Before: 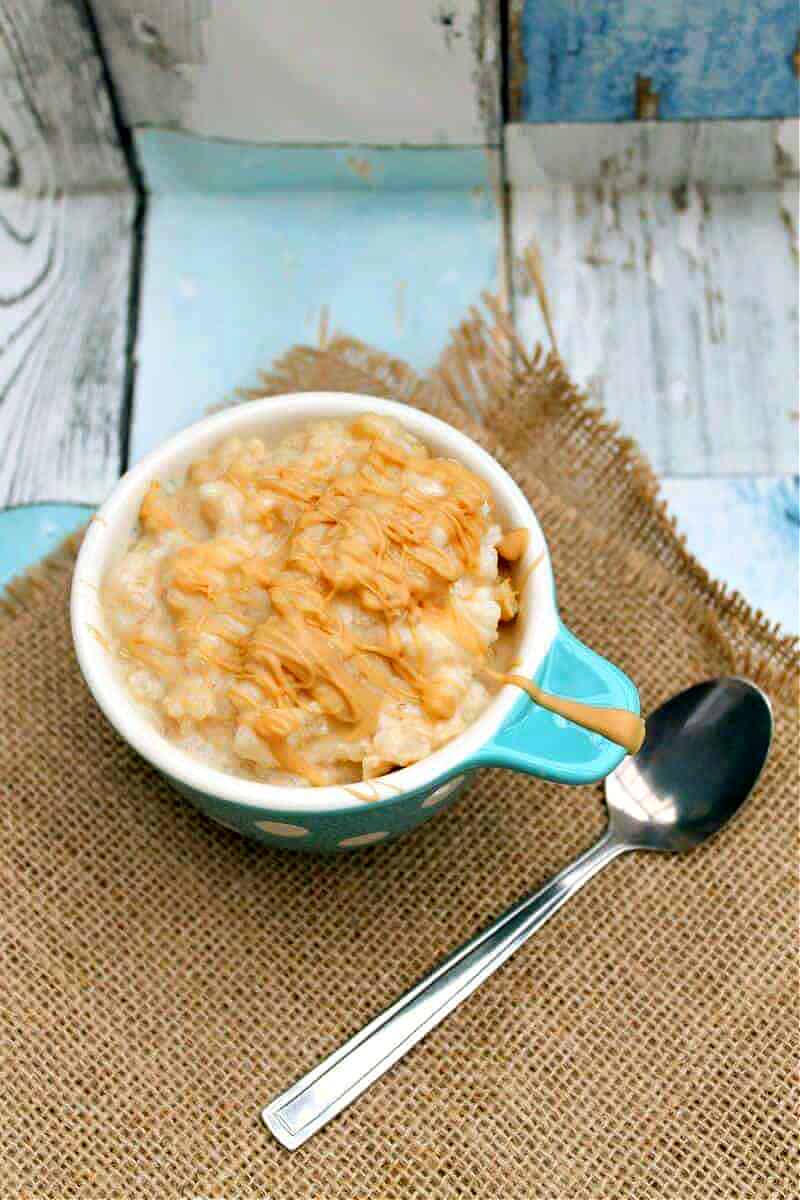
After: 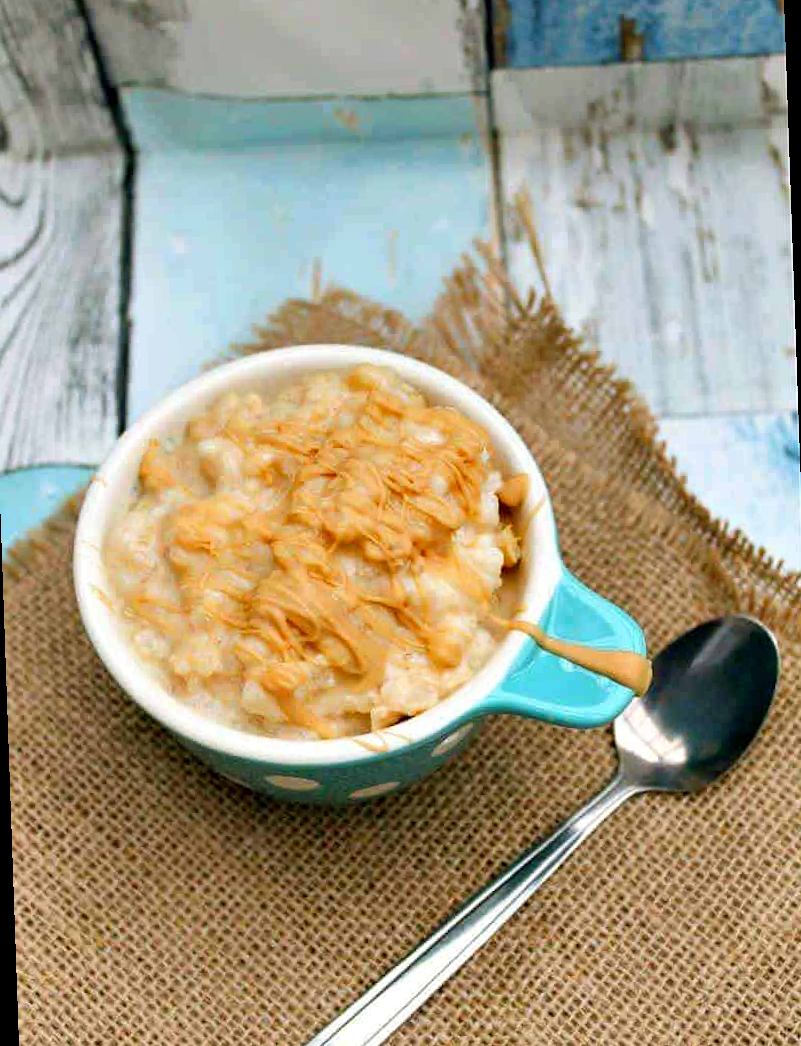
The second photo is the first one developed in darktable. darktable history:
rotate and perspective: rotation -2°, crop left 0.022, crop right 0.978, crop top 0.049, crop bottom 0.951
crop: top 0.448%, right 0.264%, bottom 5.045%
shadows and highlights: shadows 37.27, highlights -28.18, soften with gaussian
